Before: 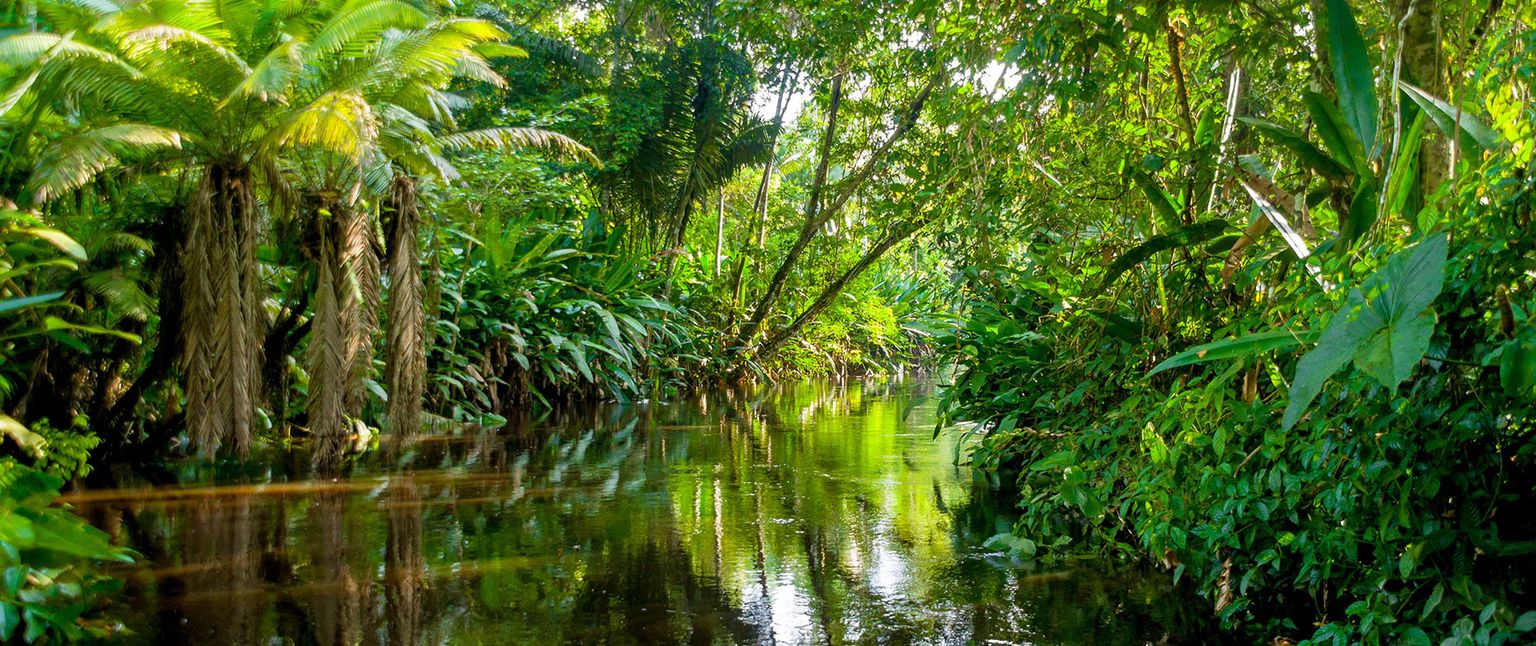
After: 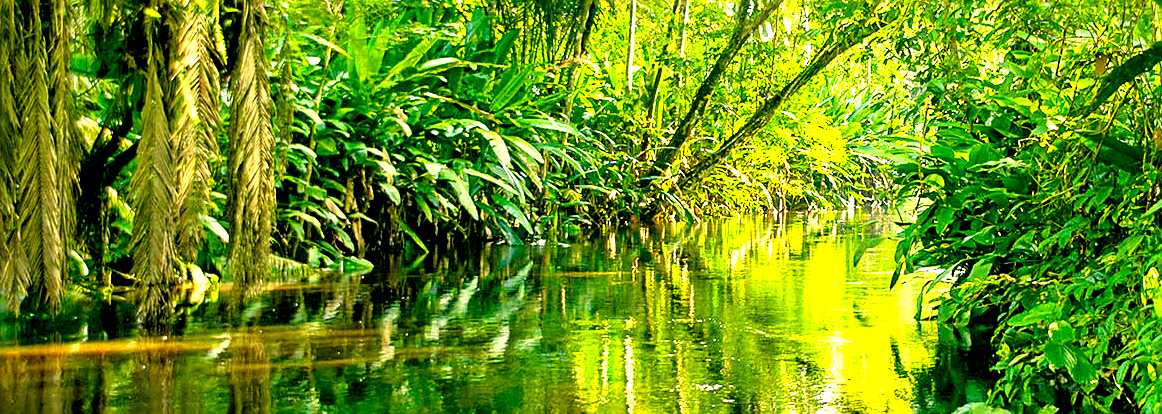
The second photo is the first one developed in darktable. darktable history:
crop: left 12.95%, top 31.258%, right 24.608%, bottom 15.859%
exposure: black level correction 0.008, exposure 1.417 EV, compensate highlight preservation false
color correction: highlights a* 5.71, highlights b* 33.13, shadows a* -25.65, shadows b* 3.89
sharpen: on, module defaults
